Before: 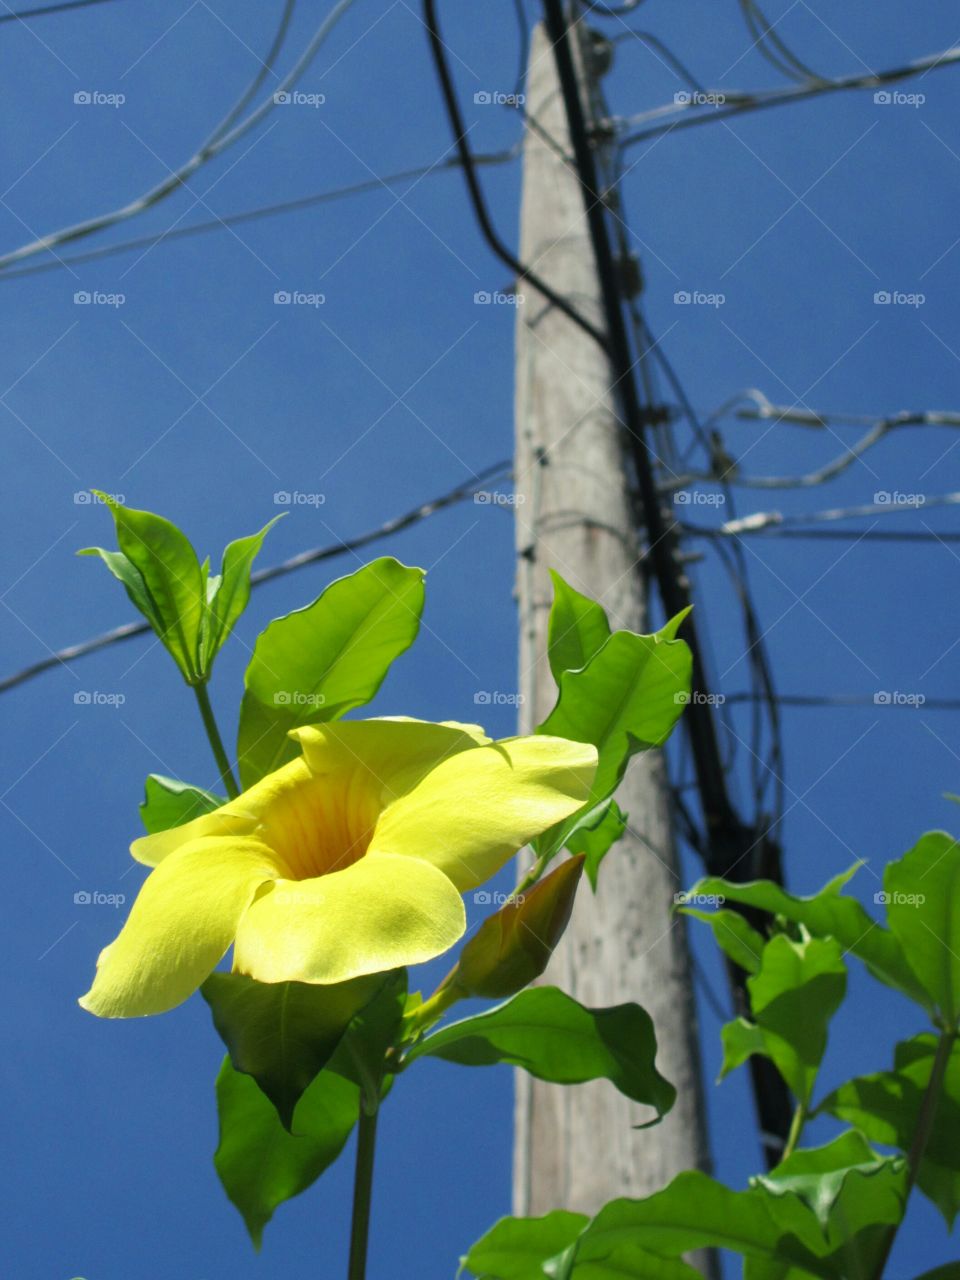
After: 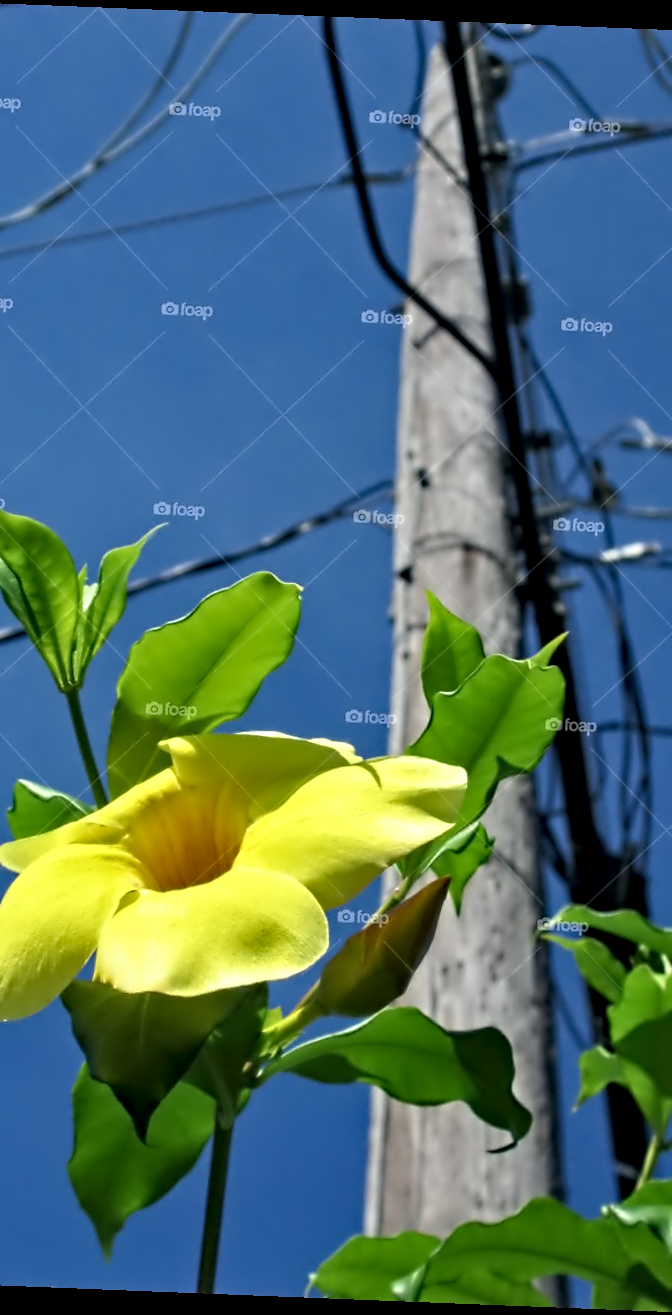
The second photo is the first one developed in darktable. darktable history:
crop and rotate: left 15.055%, right 18.278%
contrast equalizer: octaves 7, y [[0.5, 0.542, 0.583, 0.625, 0.667, 0.708], [0.5 ×6], [0.5 ×6], [0, 0.033, 0.067, 0.1, 0.133, 0.167], [0, 0.05, 0.1, 0.15, 0.2, 0.25]]
haze removal: compatibility mode true, adaptive false
rotate and perspective: rotation 2.27°, automatic cropping off
